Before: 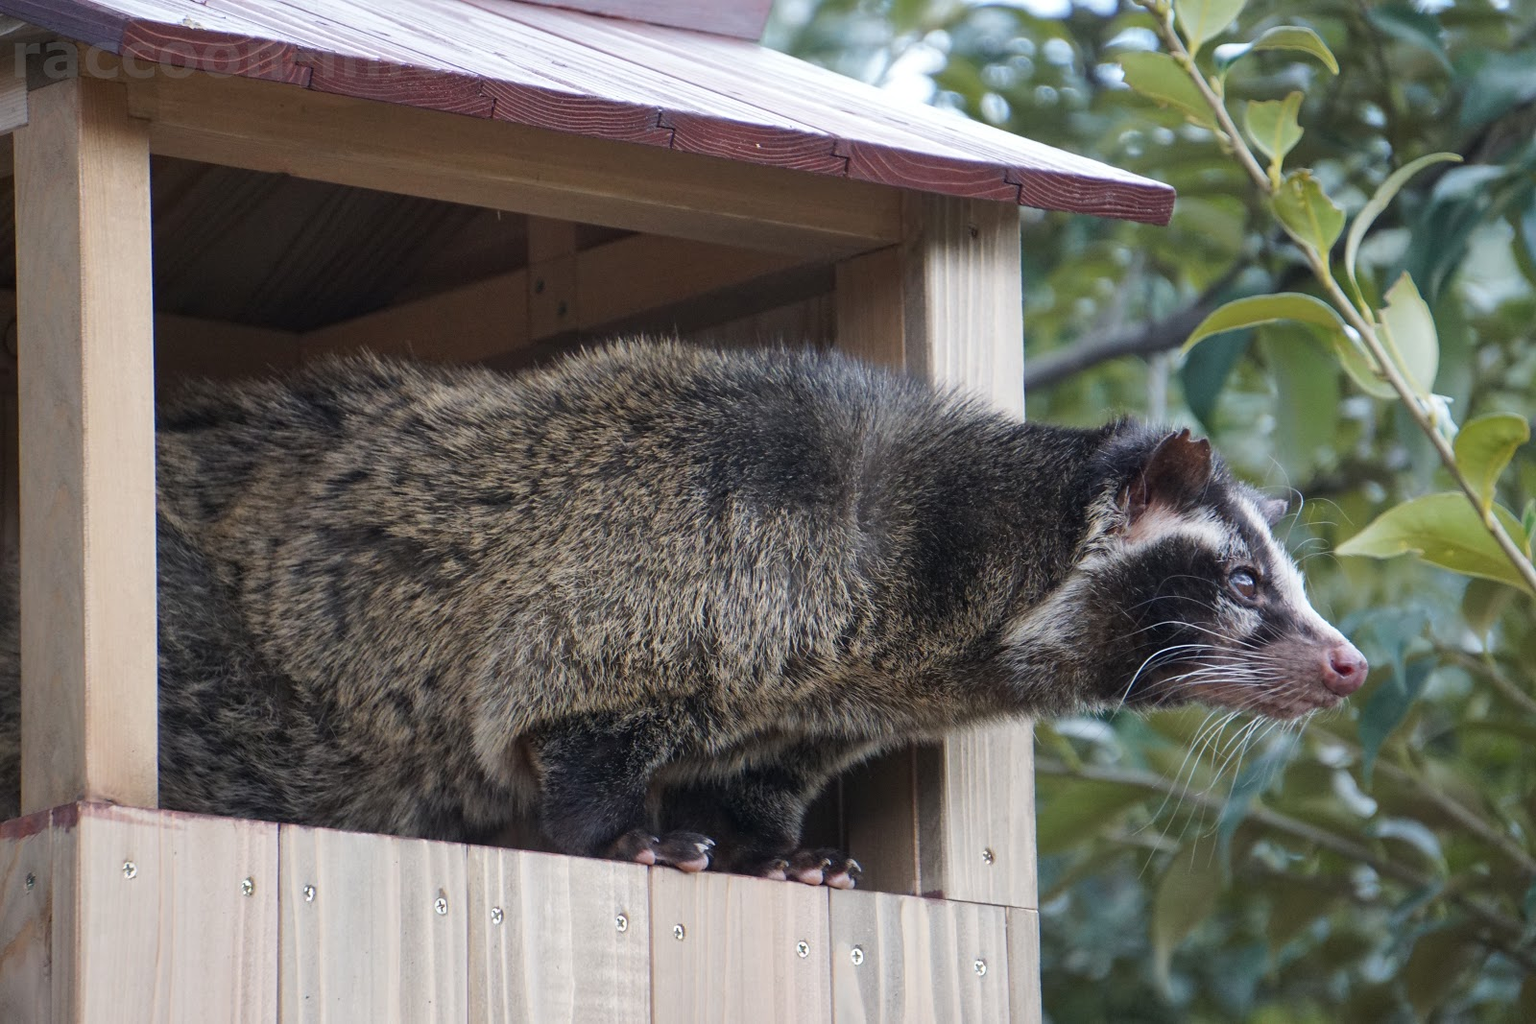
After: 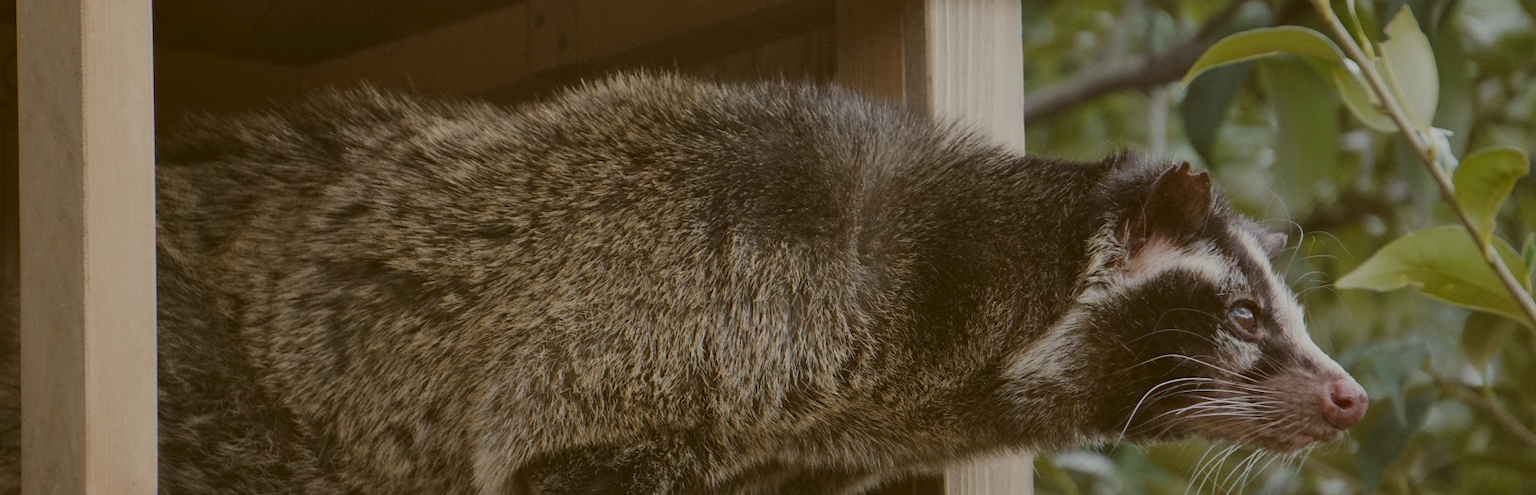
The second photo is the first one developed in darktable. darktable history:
crop and rotate: top 26.056%, bottom 25.543%
color correction: highlights a* -0.482, highlights b* 0.161, shadows a* 4.66, shadows b* 20.72
shadows and highlights: shadows 37.27, highlights -28.18, soften with gaussian
exposure: black level correction -0.016, exposure -1.018 EV, compensate highlight preservation false
